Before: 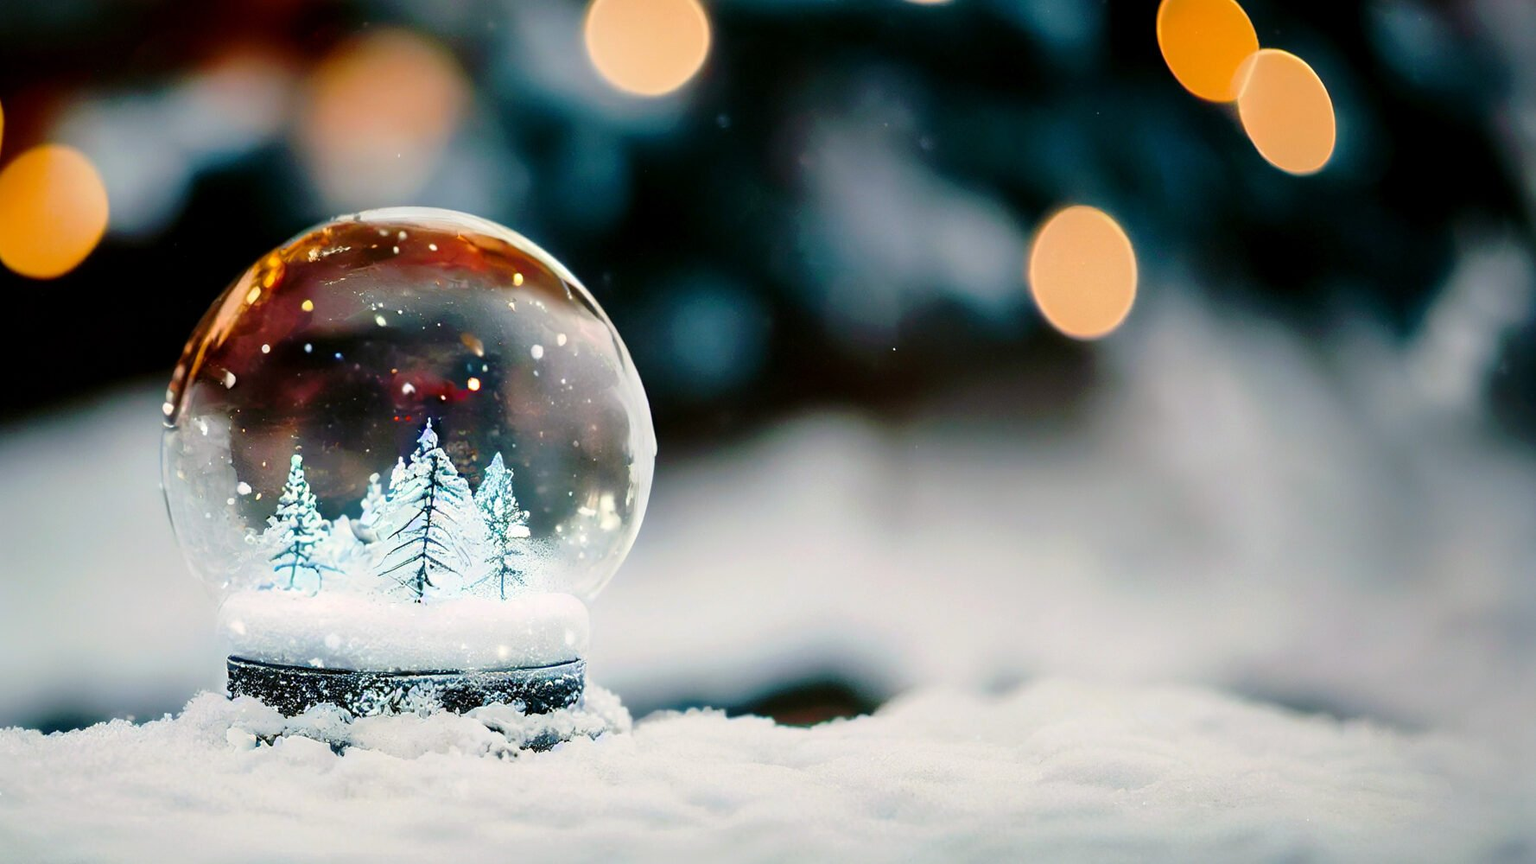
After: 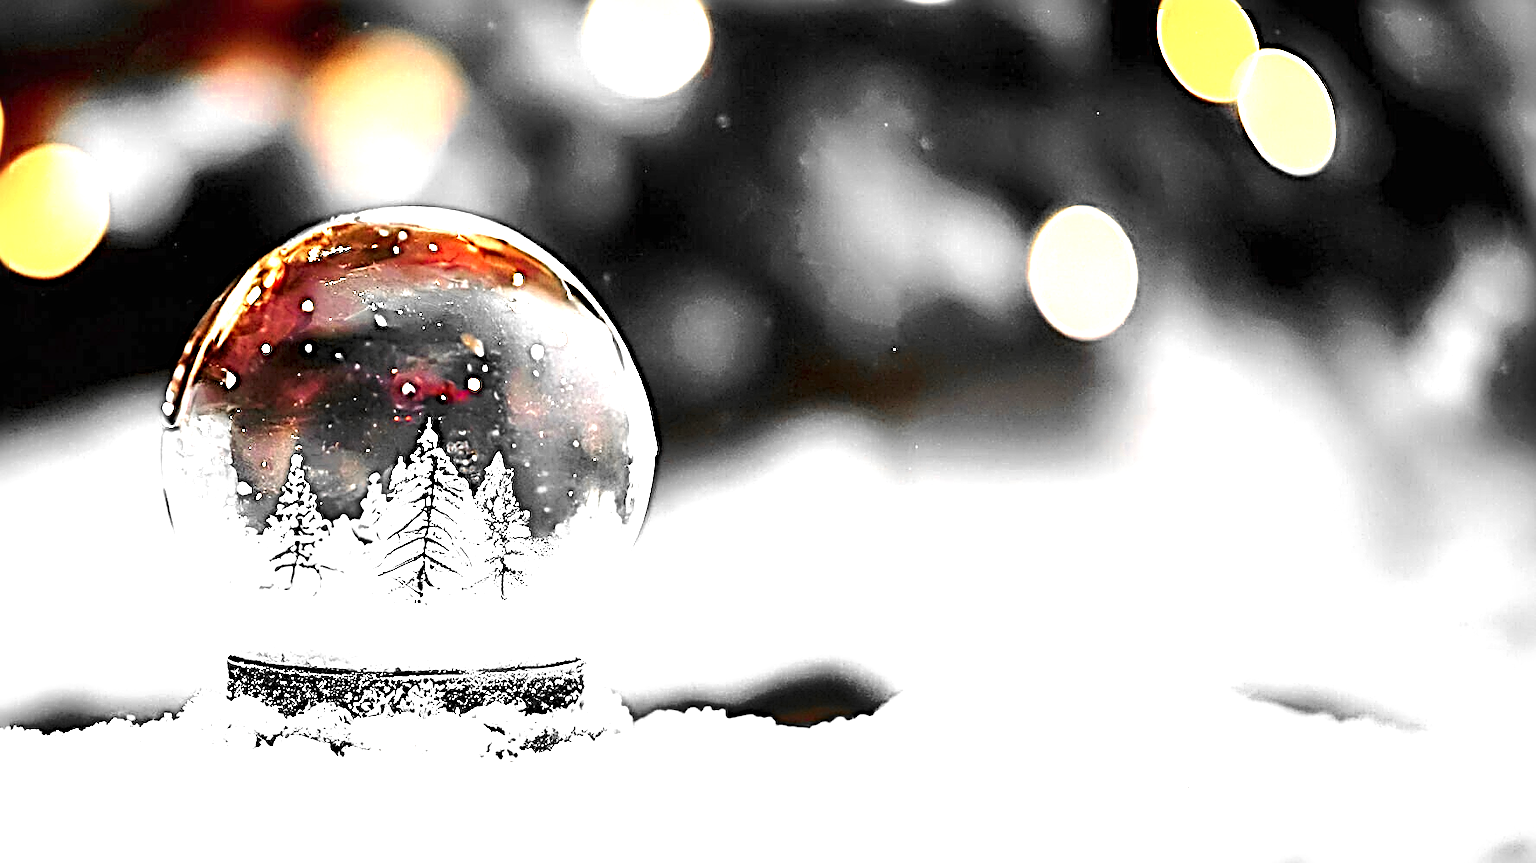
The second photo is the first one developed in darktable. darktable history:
sharpen: radius 4.001, amount 2
exposure: black level correction 0, exposure 1.6 EV, compensate exposure bias true, compensate highlight preservation false
color zones: curves: ch0 [(0, 0.447) (0.184, 0.543) (0.323, 0.476) (0.429, 0.445) (0.571, 0.443) (0.714, 0.451) (0.857, 0.452) (1, 0.447)]; ch1 [(0, 0.464) (0.176, 0.46) (0.287, 0.177) (0.429, 0.002) (0.571, 0) (0.714, 0) (0.857, 0) (1, 0.464)], mix 20%
shadows and highlights: shadows 32, highlights -32, soften with gaussian
